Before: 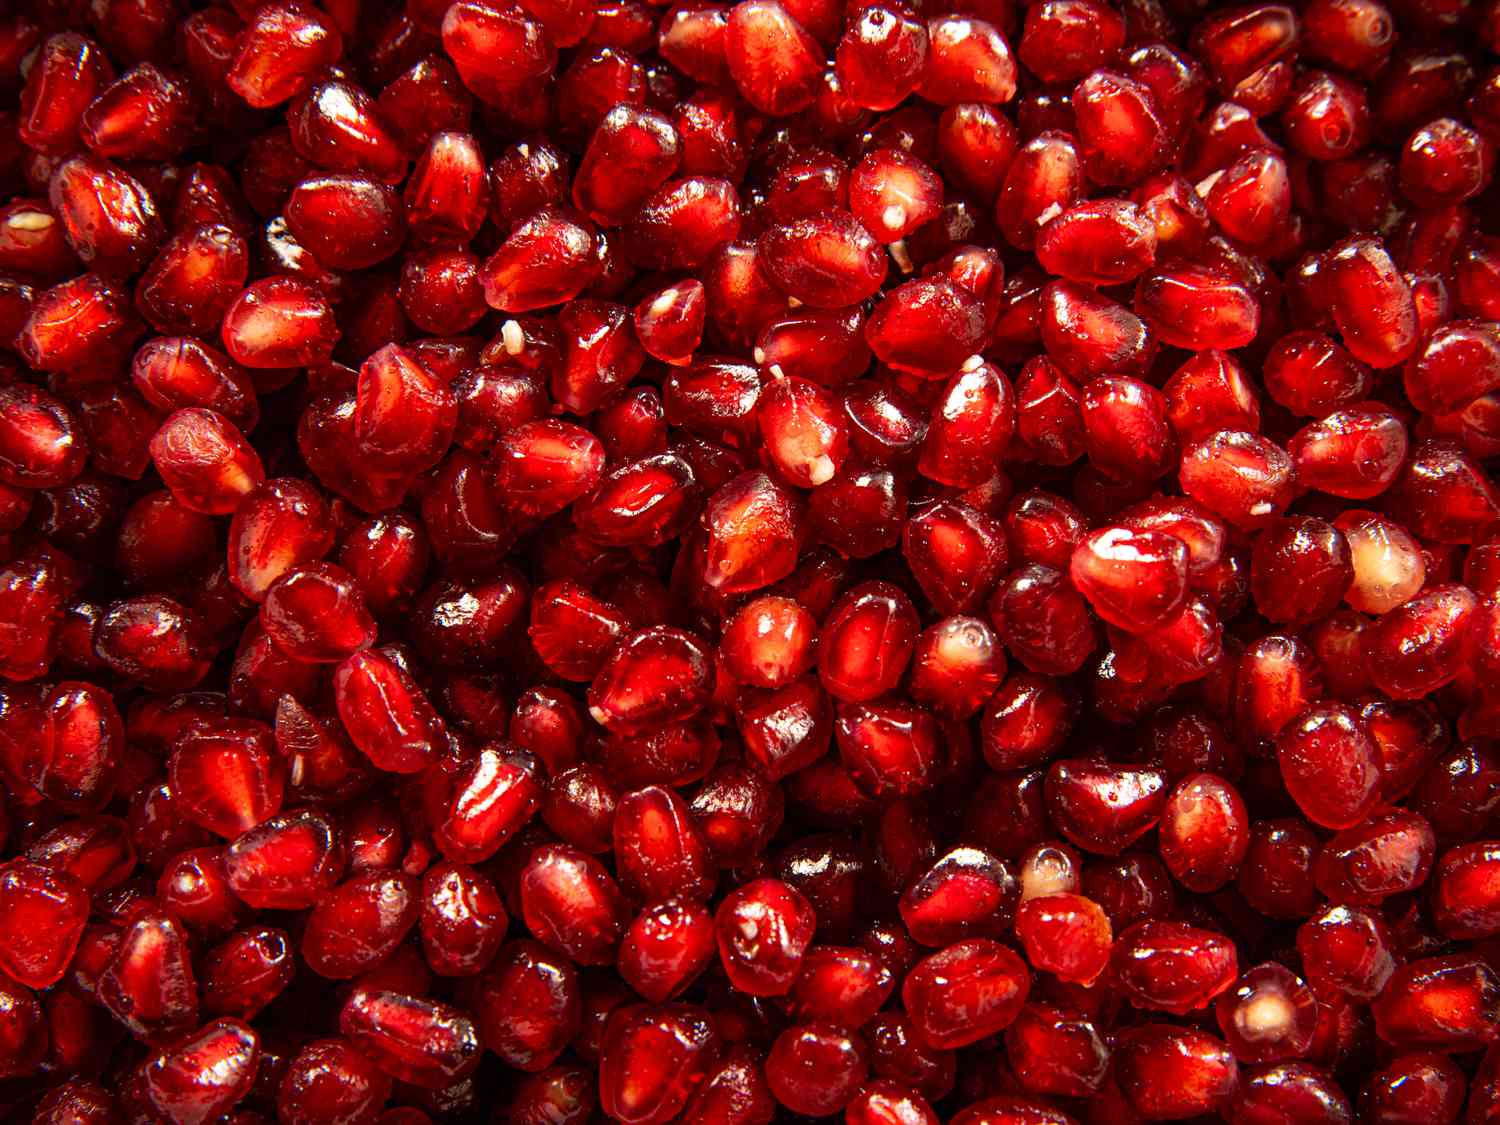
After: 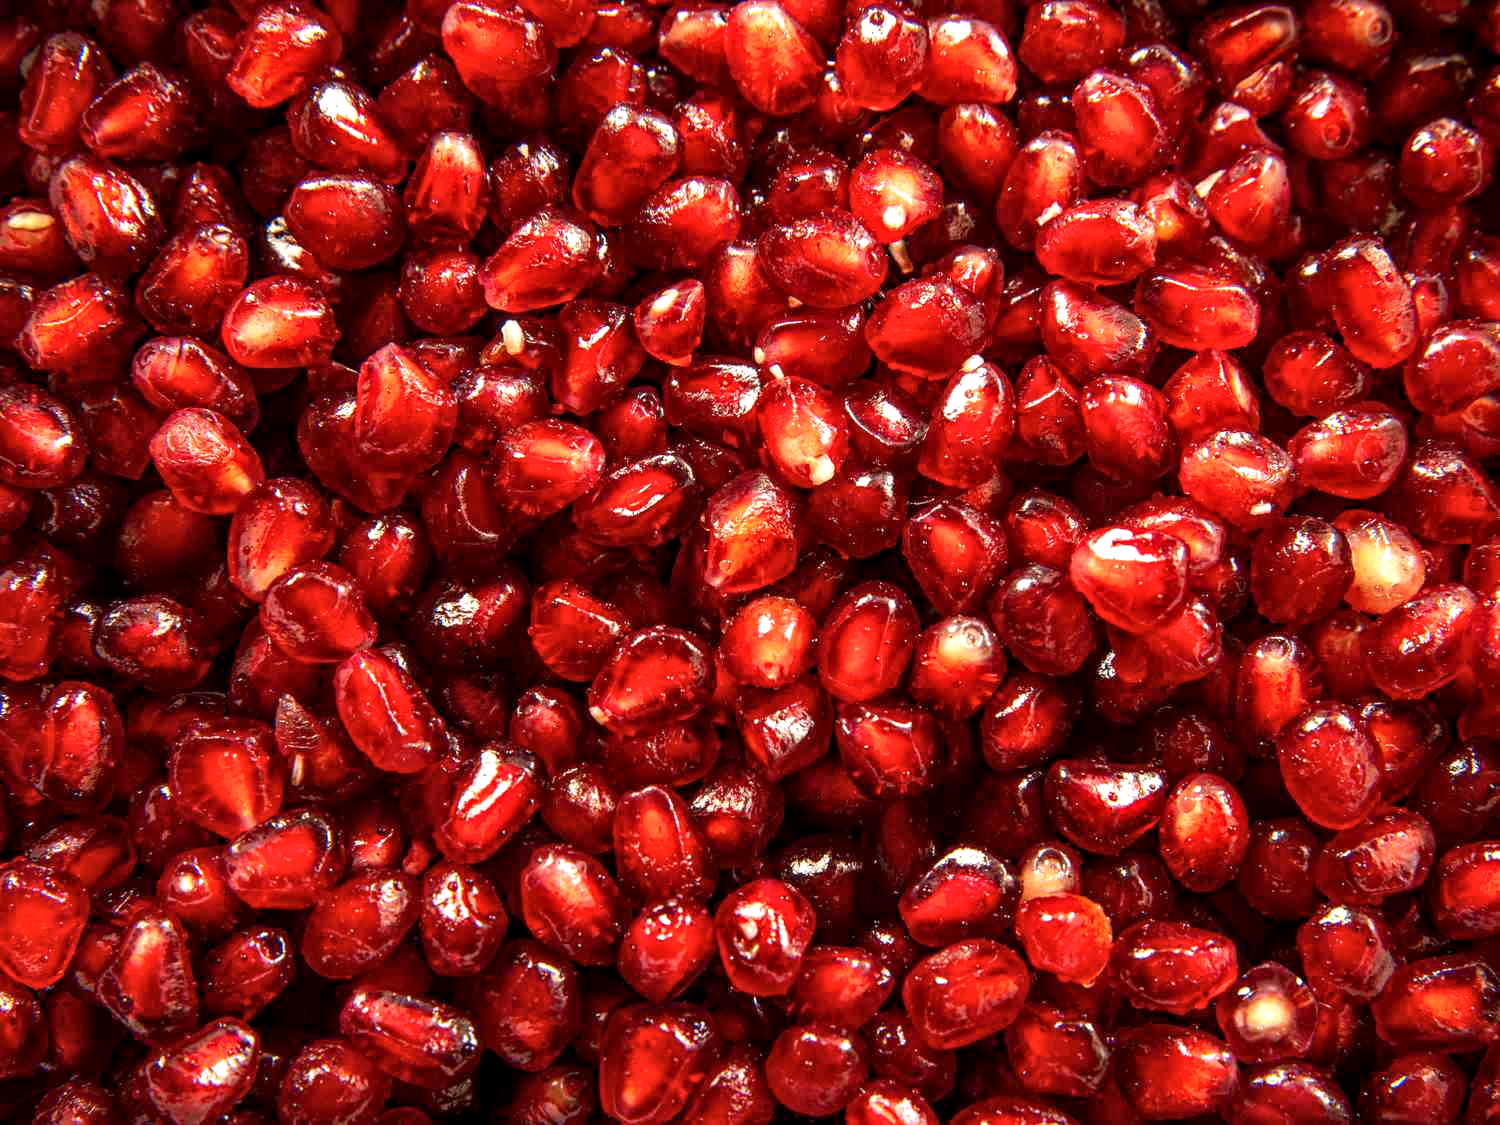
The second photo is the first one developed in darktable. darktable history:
local contrast: detail 130%
exposure: exposure 0.424 EV, compensate highlight preservation false
color calibration: illuminant same as pipeline (D50), adaptation none (bypass), x 0.332, y 0.333, temperature 5002.79 K
